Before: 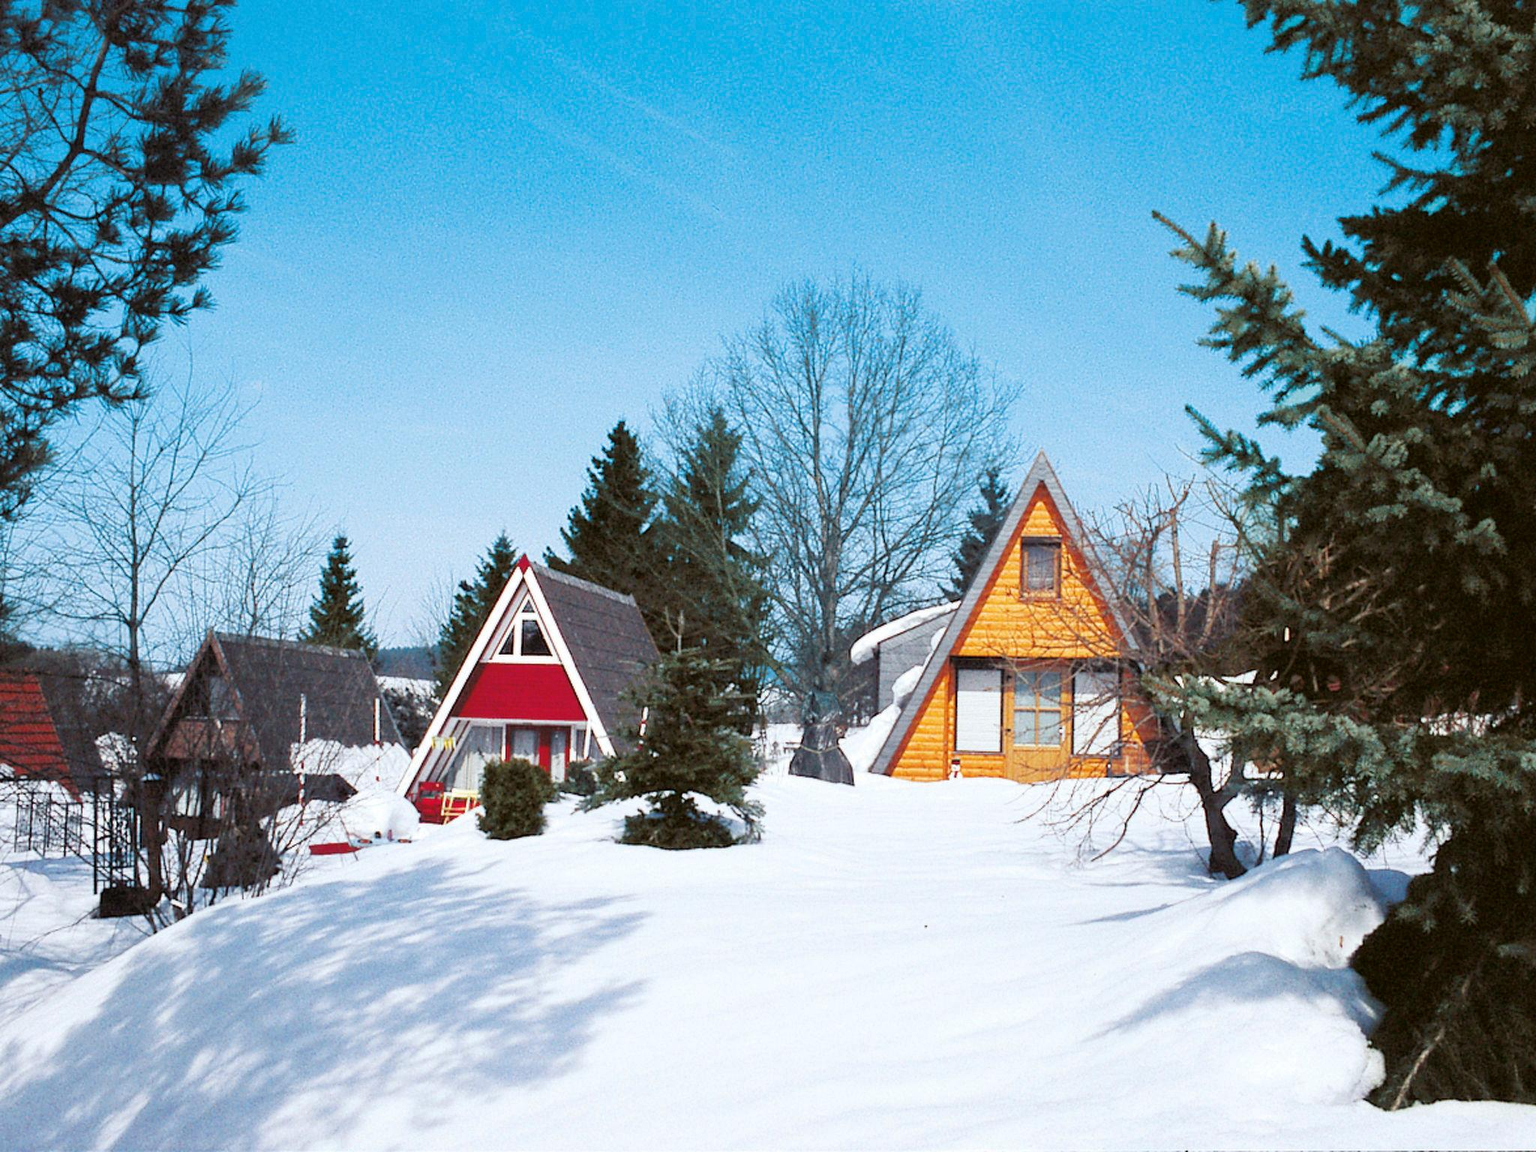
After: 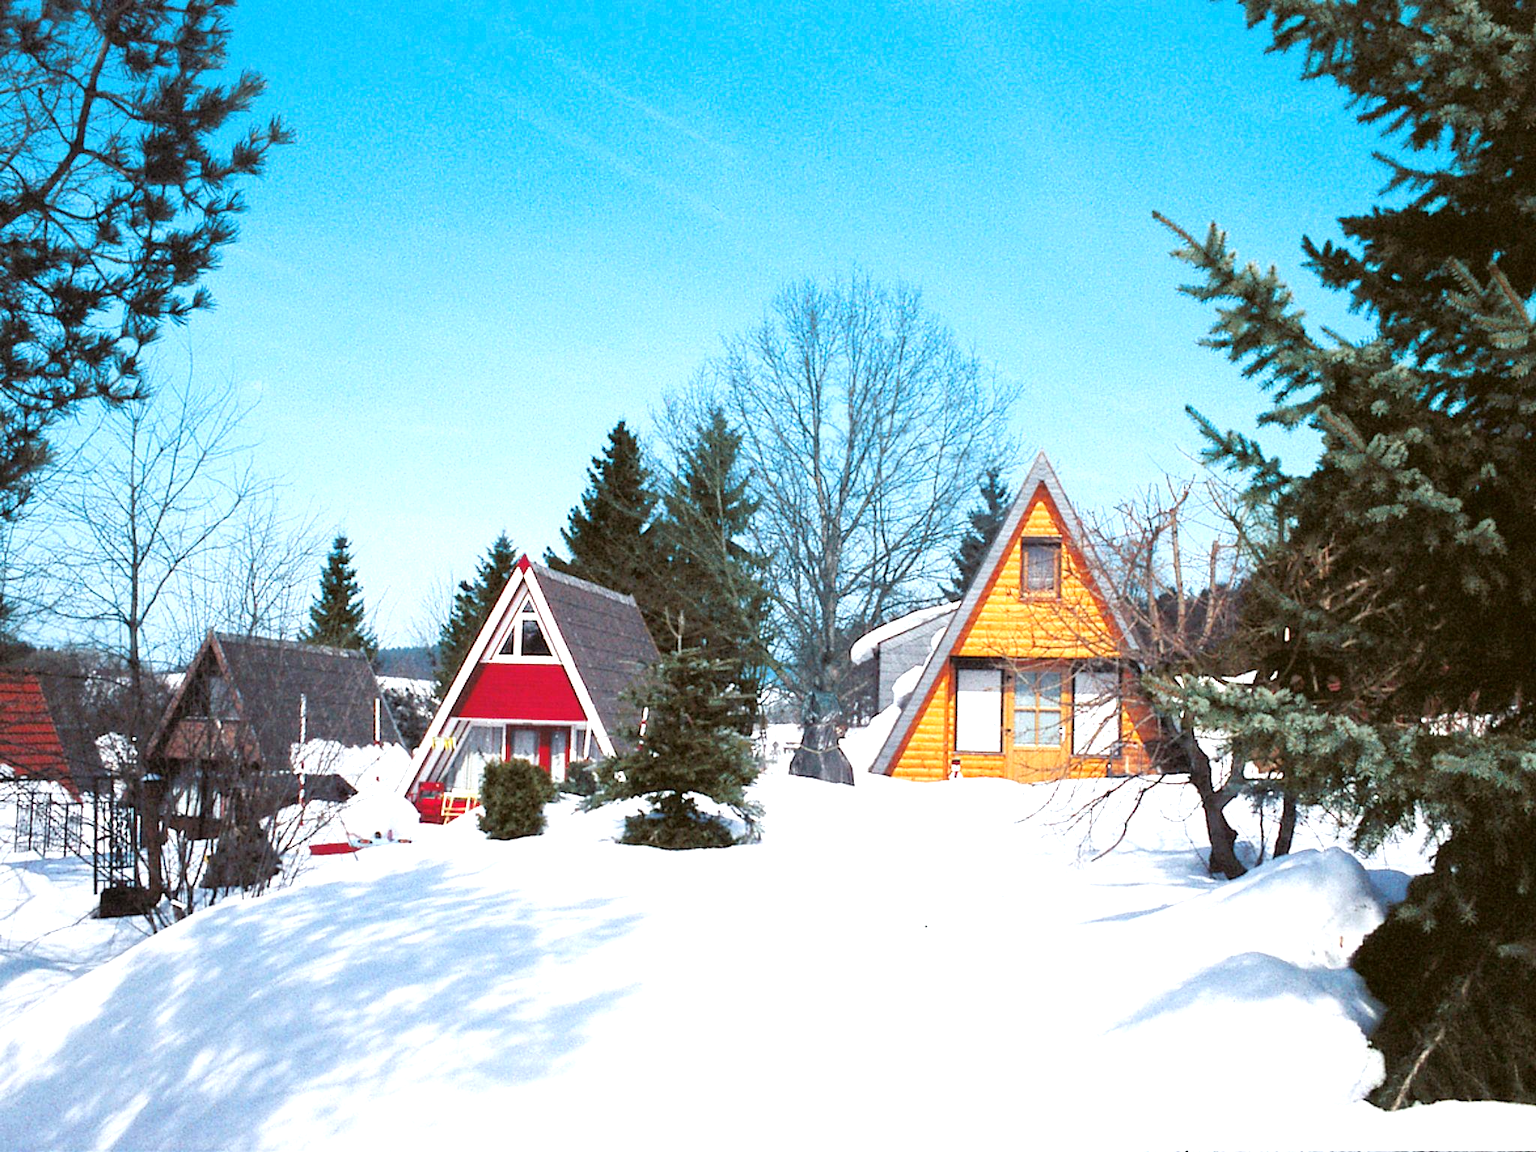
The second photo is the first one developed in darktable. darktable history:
exposure: exposure 0.566 EV, compensate highlight preservation false
